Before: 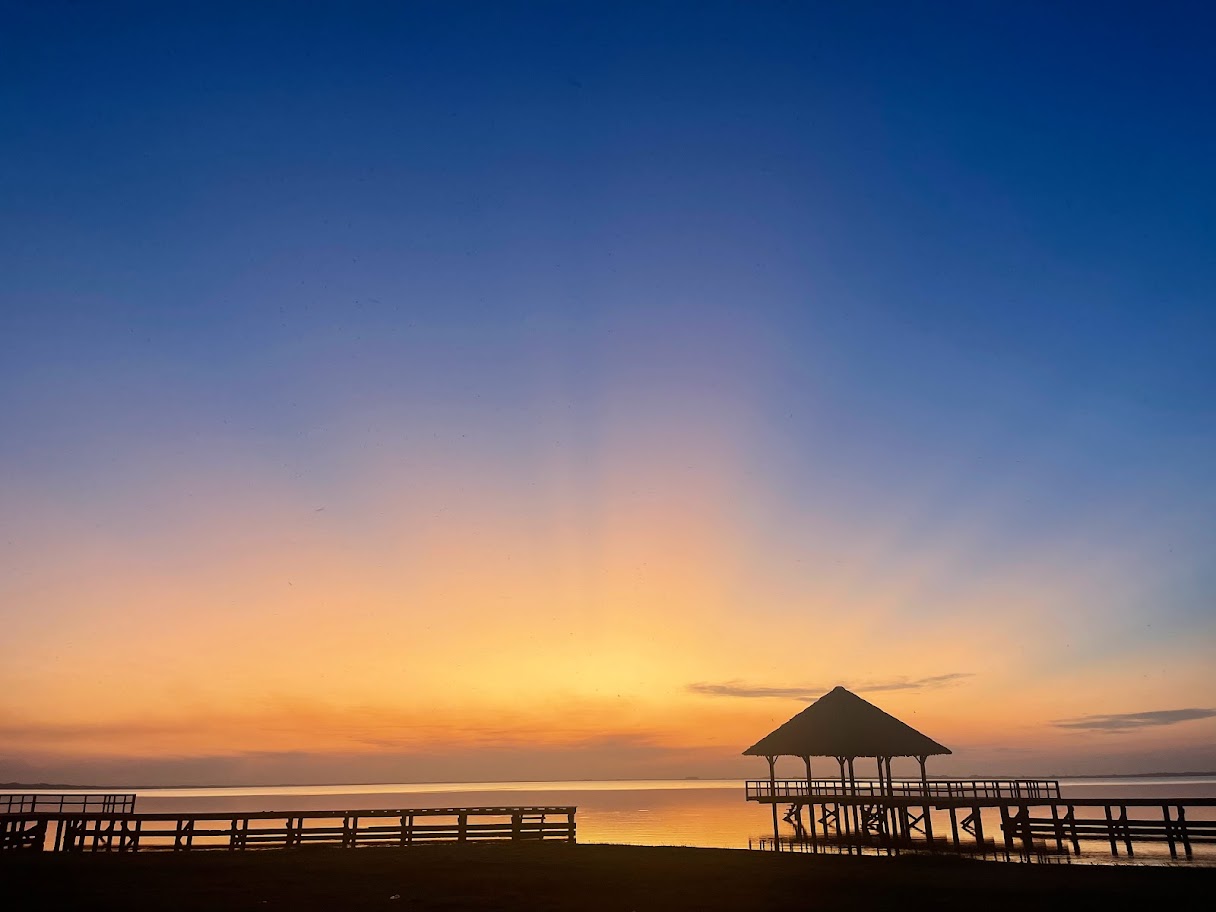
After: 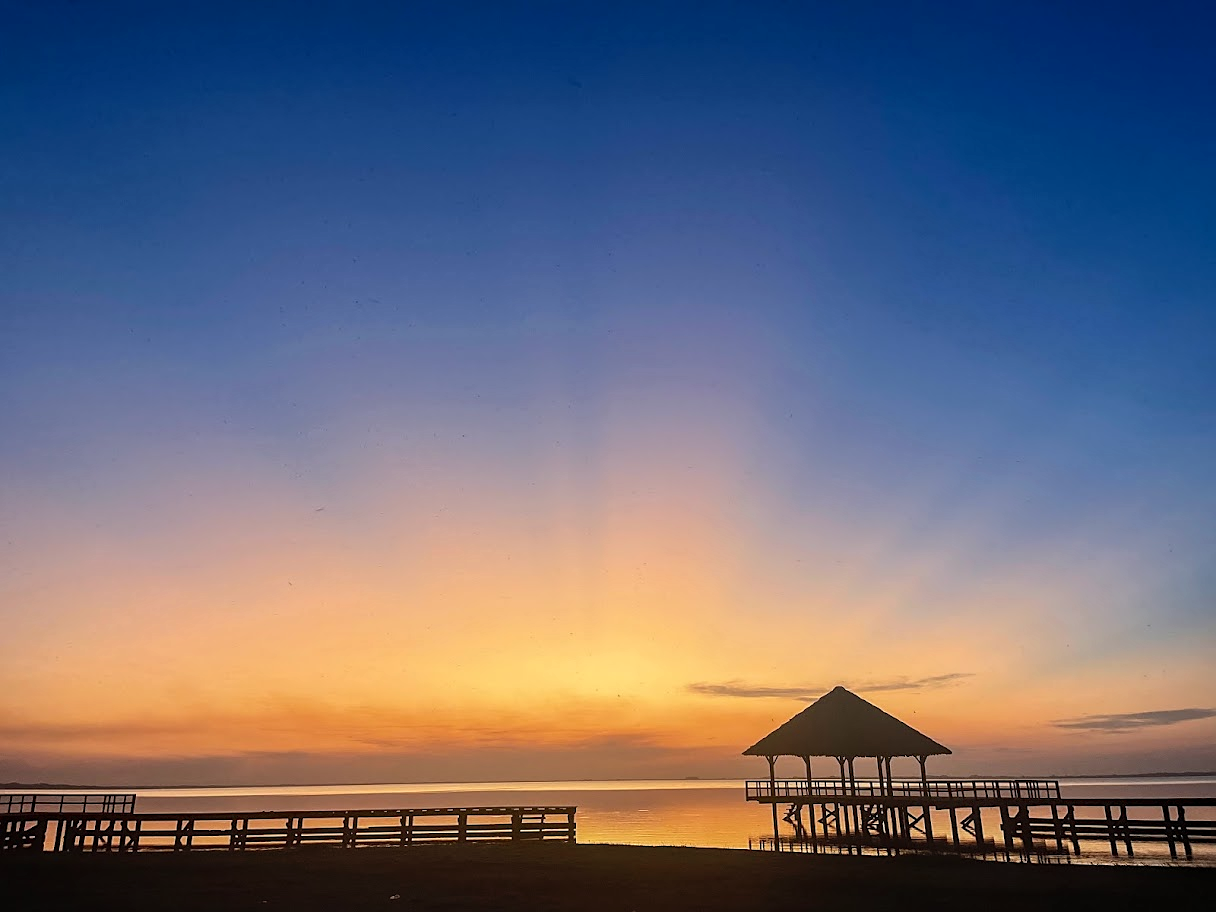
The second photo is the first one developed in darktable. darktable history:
sharpen: radius 1.864, amount 0.398, threshold 1.271
local contrast: on, module defaults
